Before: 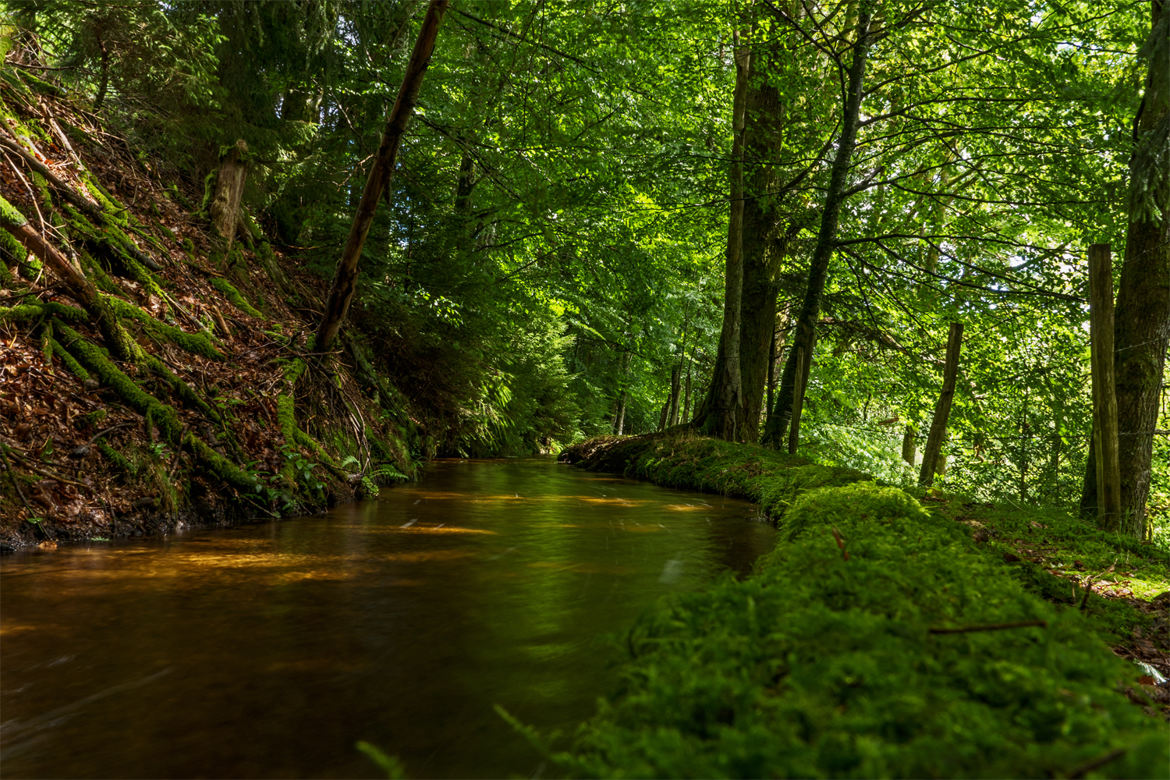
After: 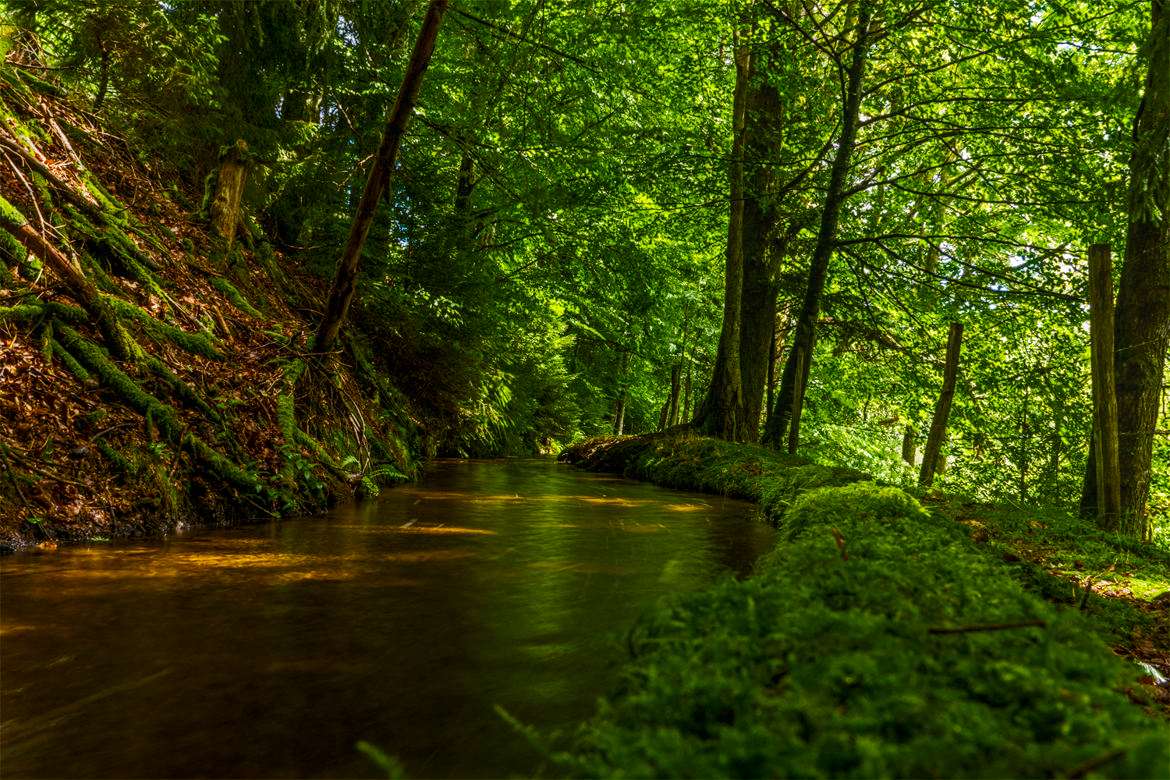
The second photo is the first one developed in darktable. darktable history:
color balance rgb: linear chroma grading › global chroma 13.148%, perceptual saturation grading › global saturation 20%, perceptual saturation grading › highlights -25.578%, perceptual saturation grading › shadows 50.036%, perceptual brilliance grading › highlights 5.973%, perceptual brilliance grading › mid-tones 16.08%, perceptual brilliance grading › shadows -5.24%, global vibrance 9.356%
local contrast: detail 109%
